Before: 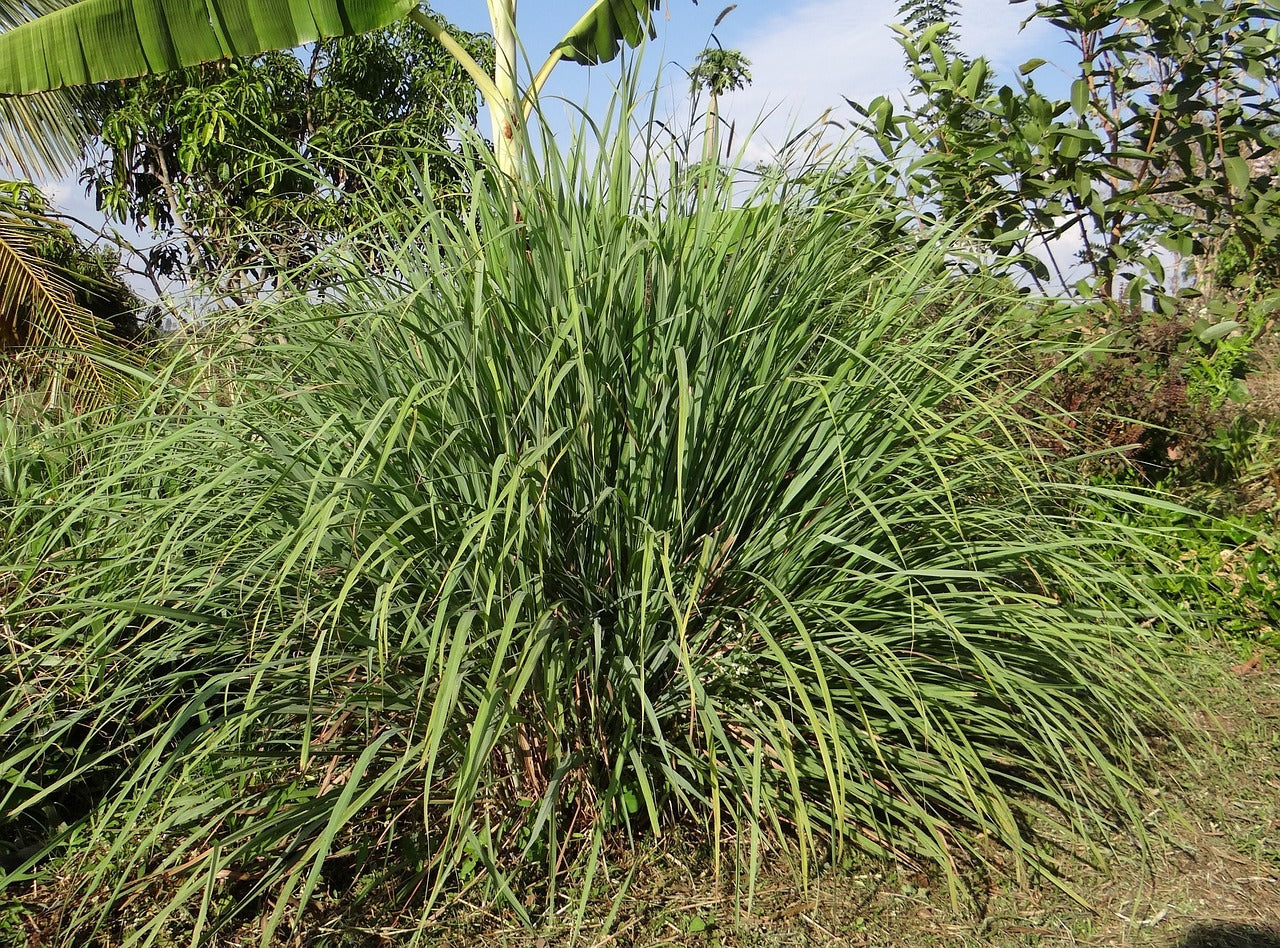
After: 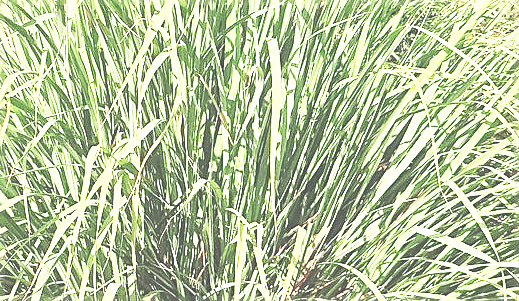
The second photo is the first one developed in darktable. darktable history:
local contrast: on, module defaults
exposure: black level correction -0.028, compensate exposure bias true, compensate highlight preservation false
crop: left 31.867%, top 32.572%, right 27.536%, bottom 35.639%
base curve: curves: ch0 [(0, 0) (0.007, 0.004) (0.027, 0.03) (0.046, 0.07) (0.207, 0.54) (0.442, 0.872) (0.673, 0.972) (1, 1)], preserve colors none
contrast equalizer: octaves 7, y [[0.5 ×6], [0.5 ×6], [0.5, 0.5, 0.501, 0.545, 0.707, 0.863], [0 ×6], [0 ×6]], mix -0.184
tone equalizer: -7 EV 0.144 EV, -6 EV 0.562 EV, -5 EV 1.17 EV, -4 EV 1.31 EV, -3 EV 1.15 EV, -2 EV 0.6 EV, -1 EV 0.157 EV, edges refinement/feathering 500, mask exposure compensation -1.57 EV, preserve details guided filter
sharpen: on, module defaults
